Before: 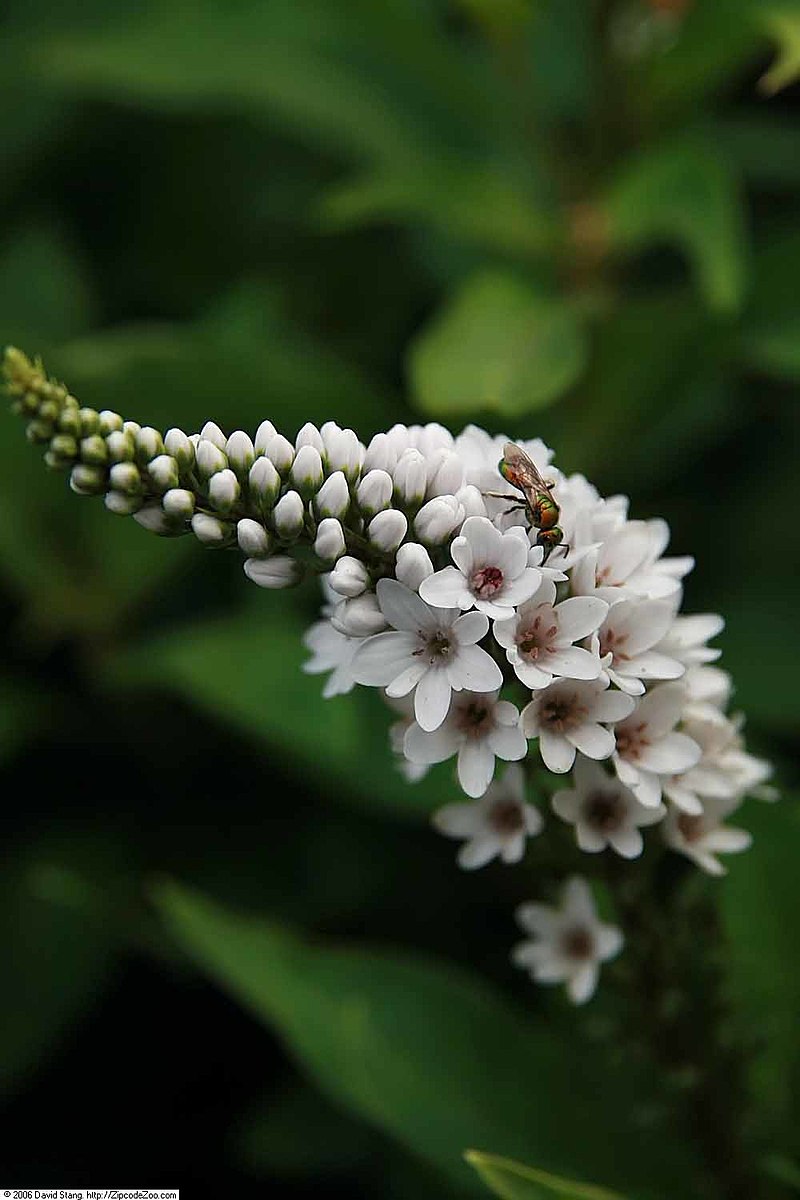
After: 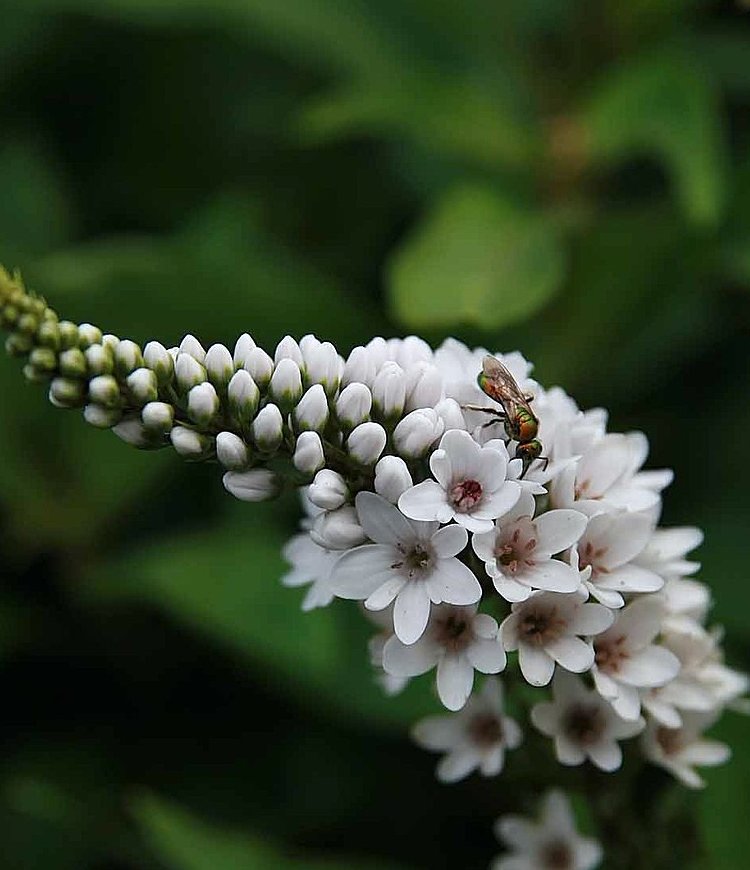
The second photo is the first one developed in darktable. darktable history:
white balance: red 0.983, blue 1.036
crop: left 2.737%, top 7.287%, right 3.421%, bottom 20.179%
